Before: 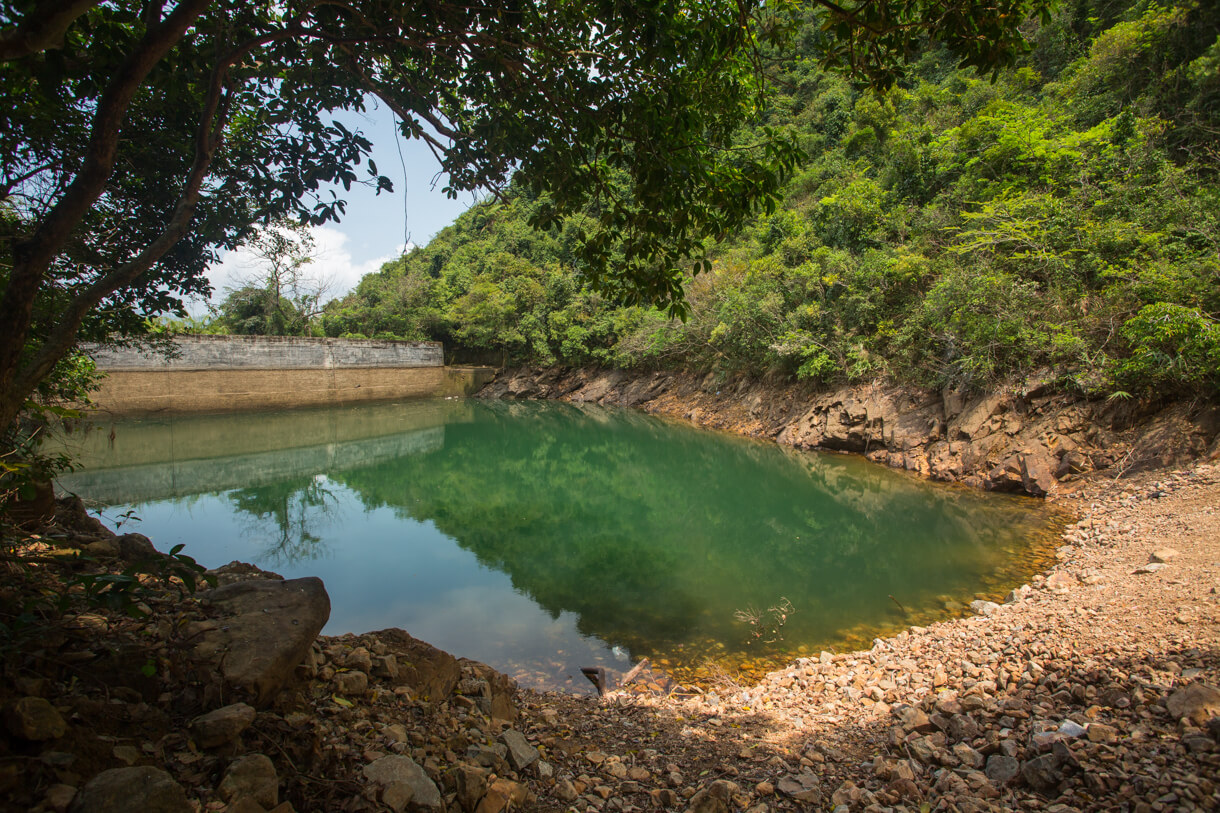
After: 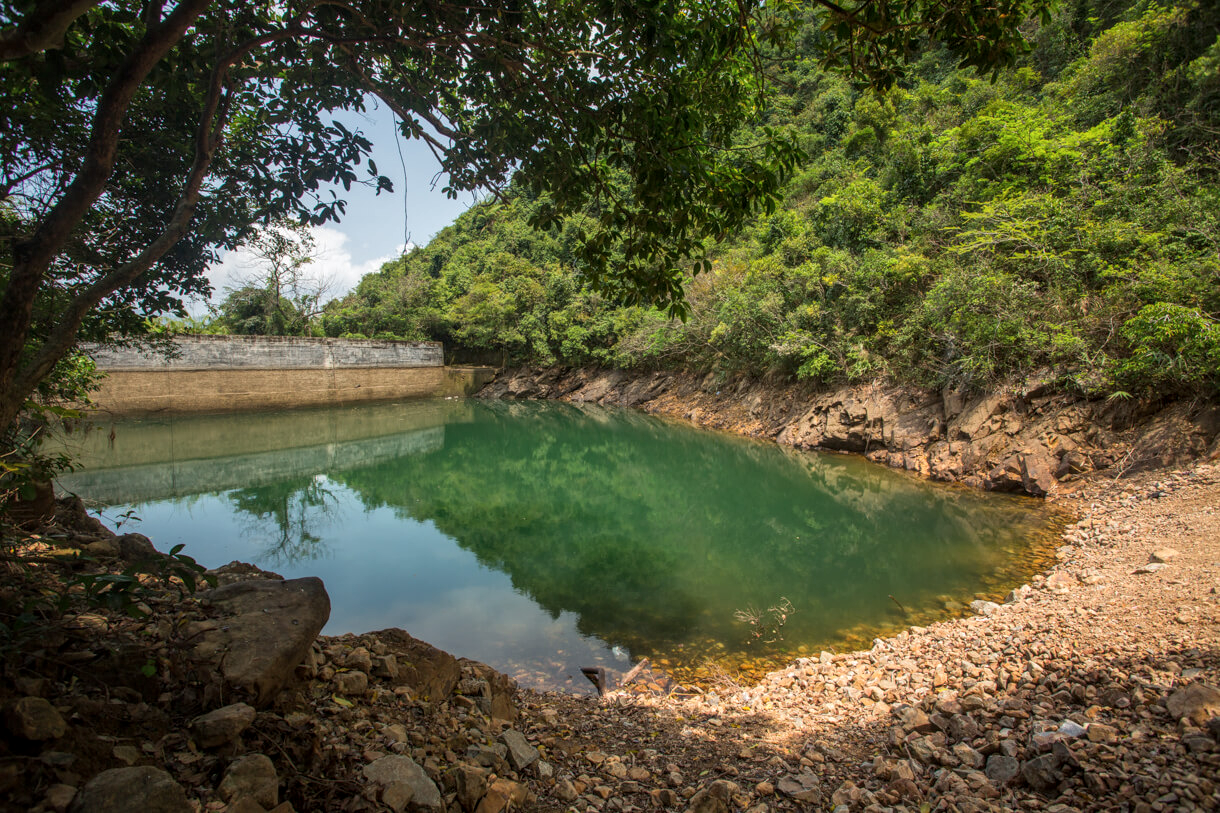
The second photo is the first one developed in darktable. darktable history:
shadows and highlights: shadows 25, highlights -25
local contrast: on, module defaults
